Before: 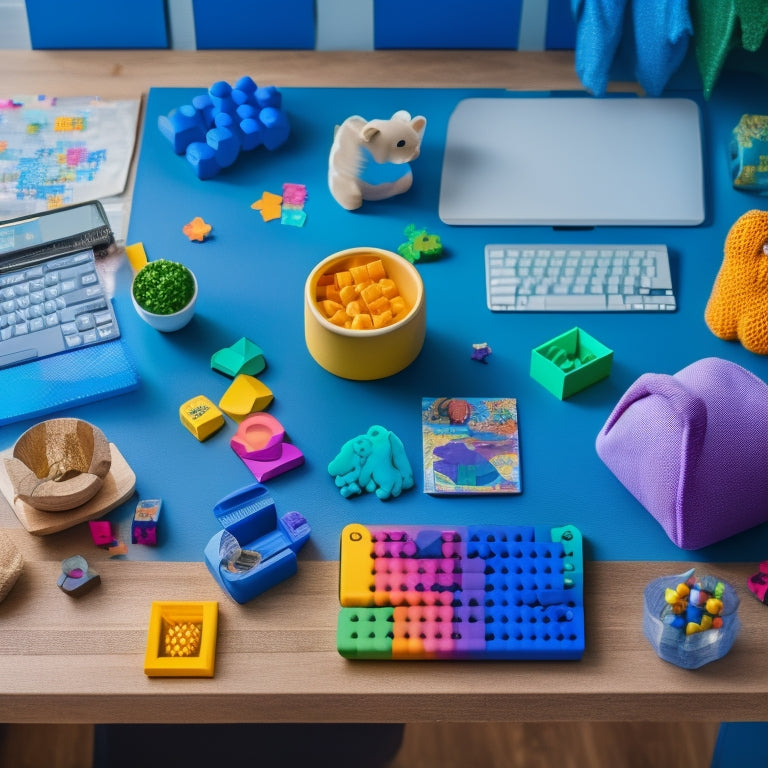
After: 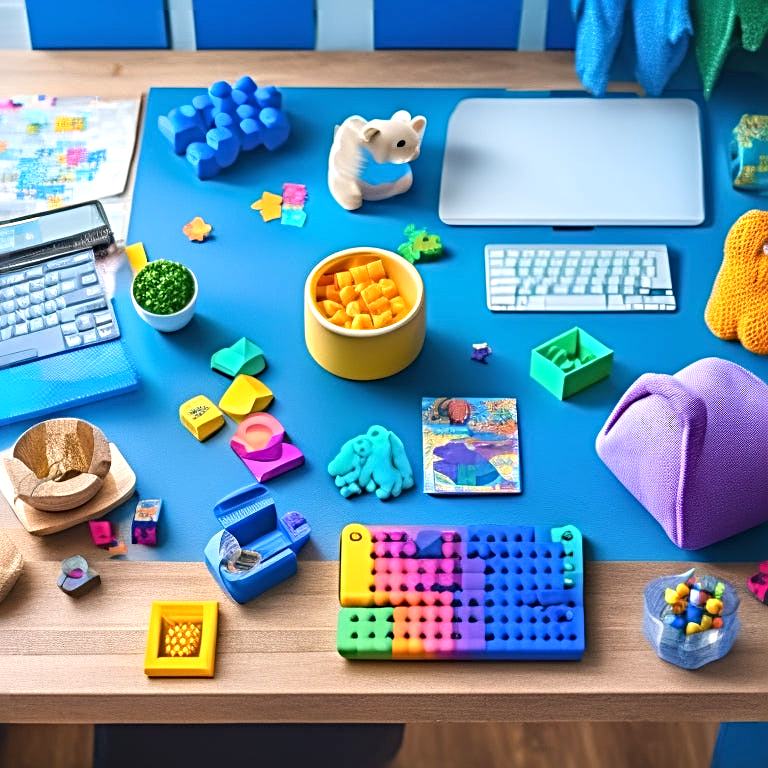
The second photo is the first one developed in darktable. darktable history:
exposure: black level correction 0, exposure 0.699 EV, compensate exposure bias true, compensate highlight preservation false
sharpen: radius 3.99
